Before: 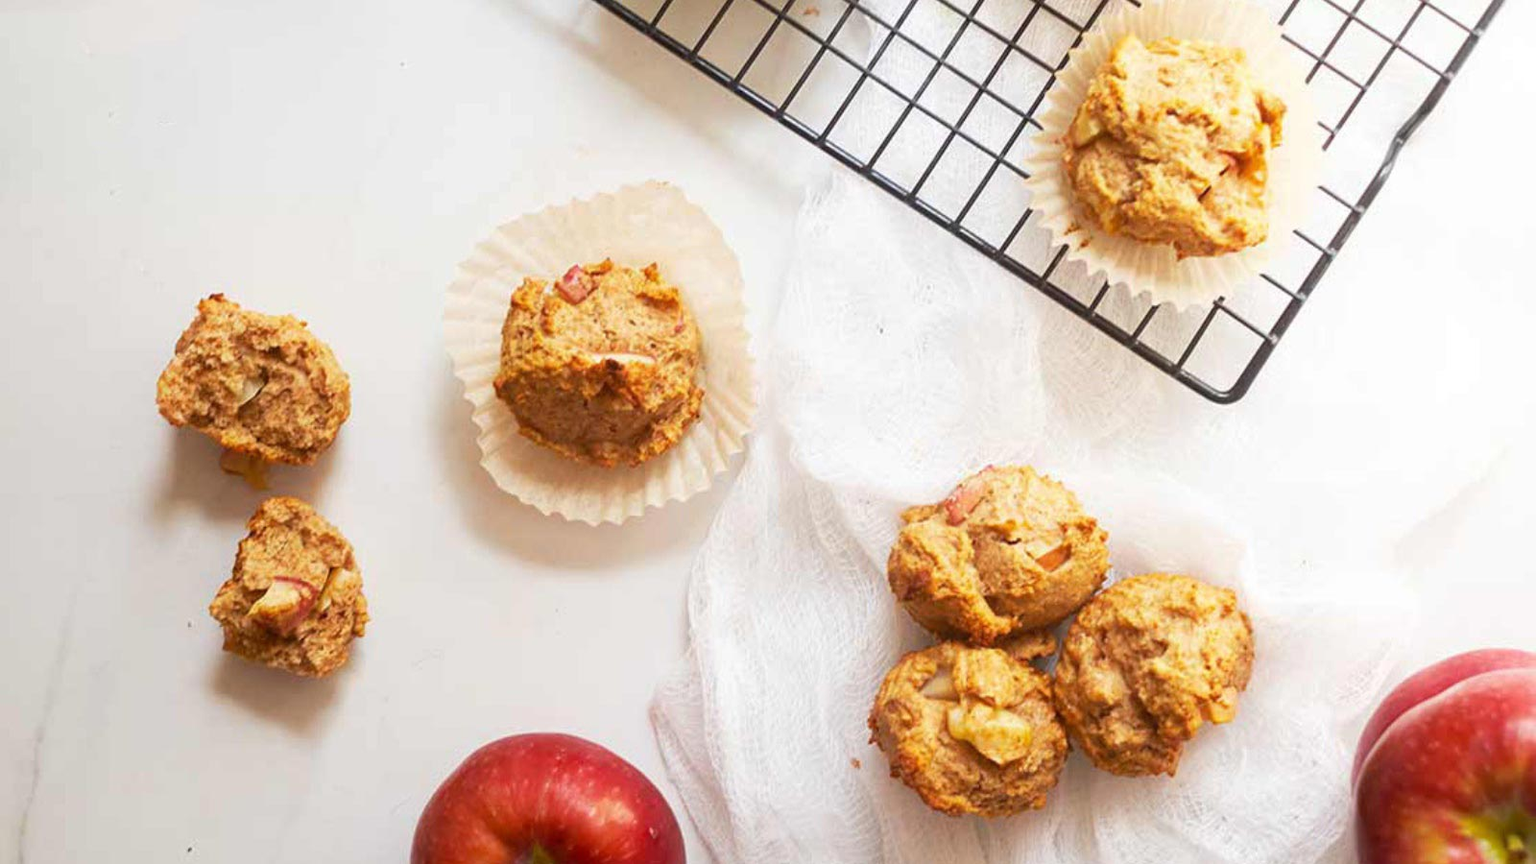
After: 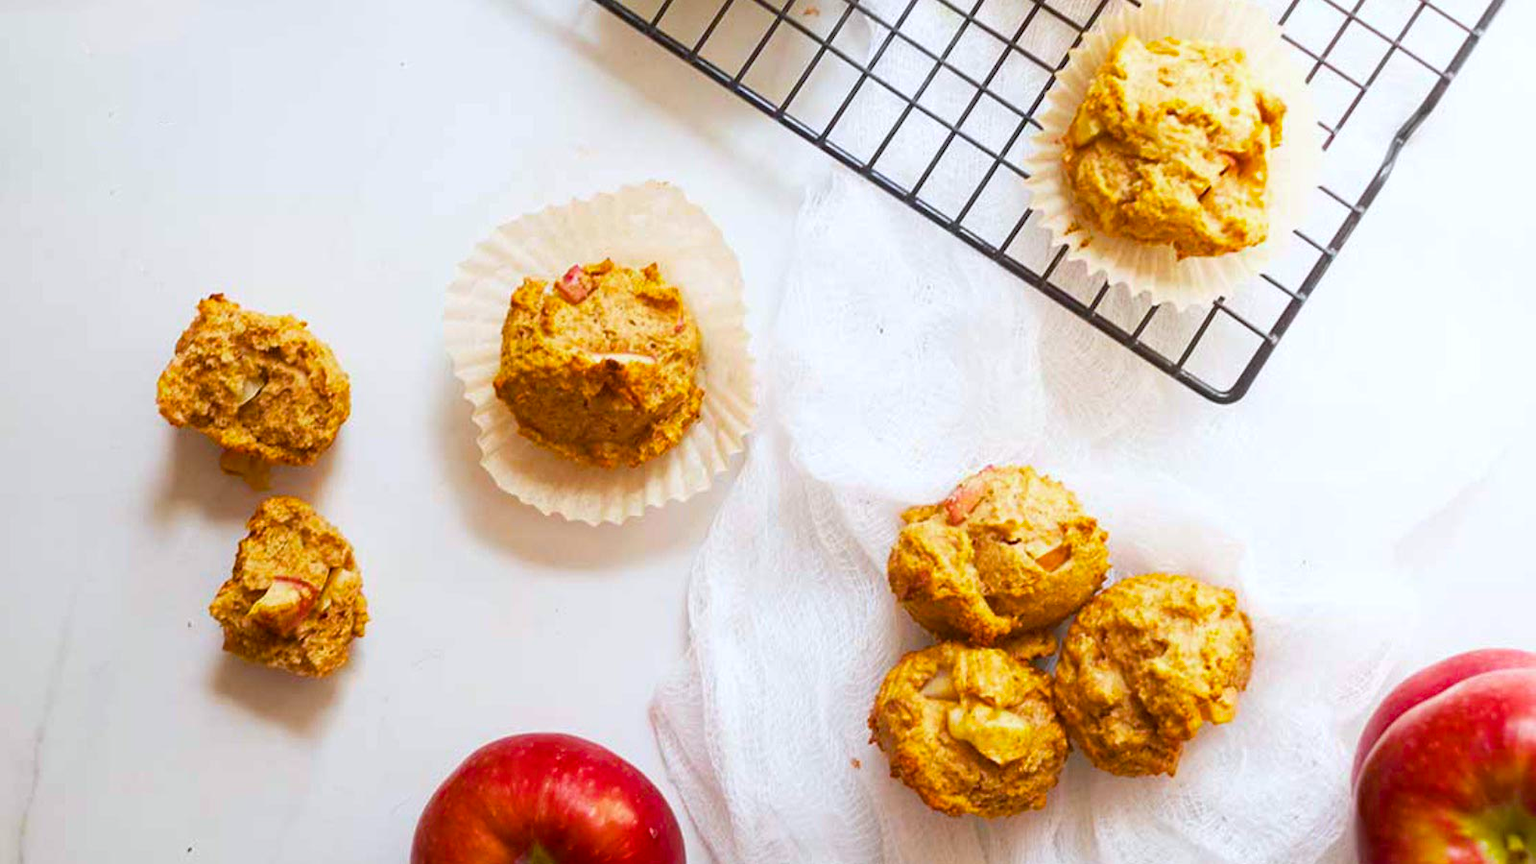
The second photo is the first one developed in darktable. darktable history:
color balance rgb: perceptual saturation grading › global saturation 34.05%, global vibrance 5.56%
white balance: red 0.98, blue 1.034
vignetting: fall-off start 116.67%, fall-off radius 59.26%, brightness -0.31, saturation -0.056
